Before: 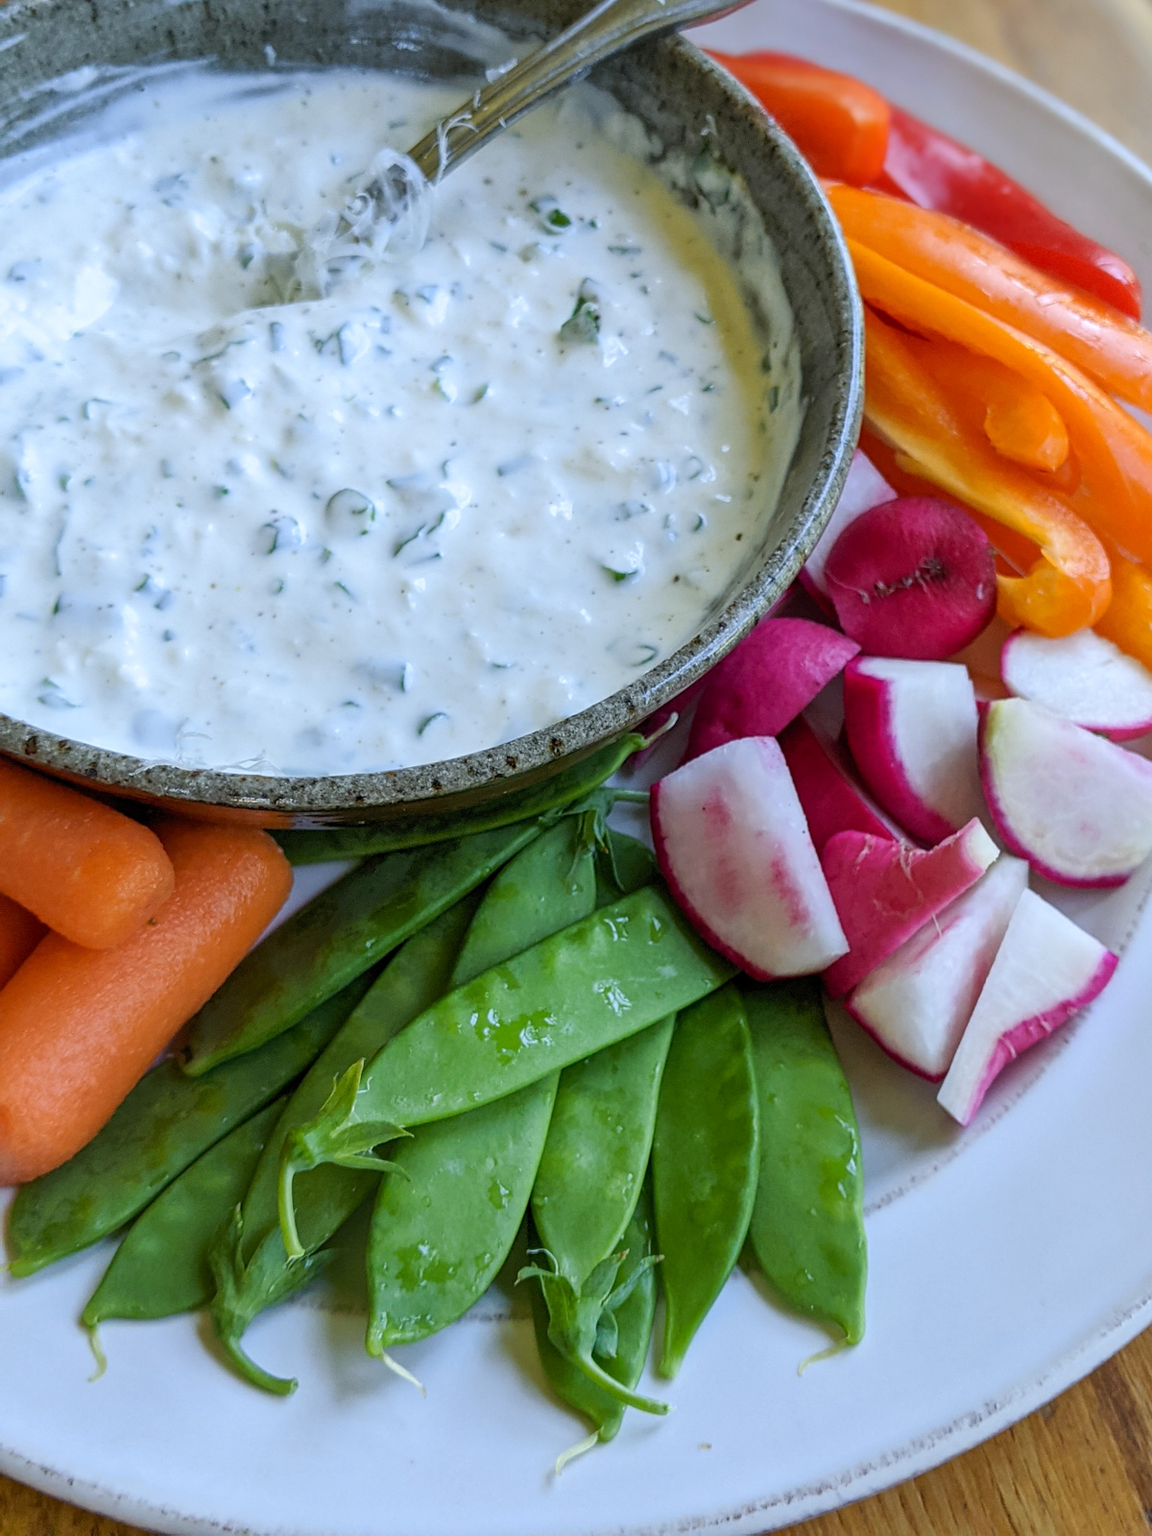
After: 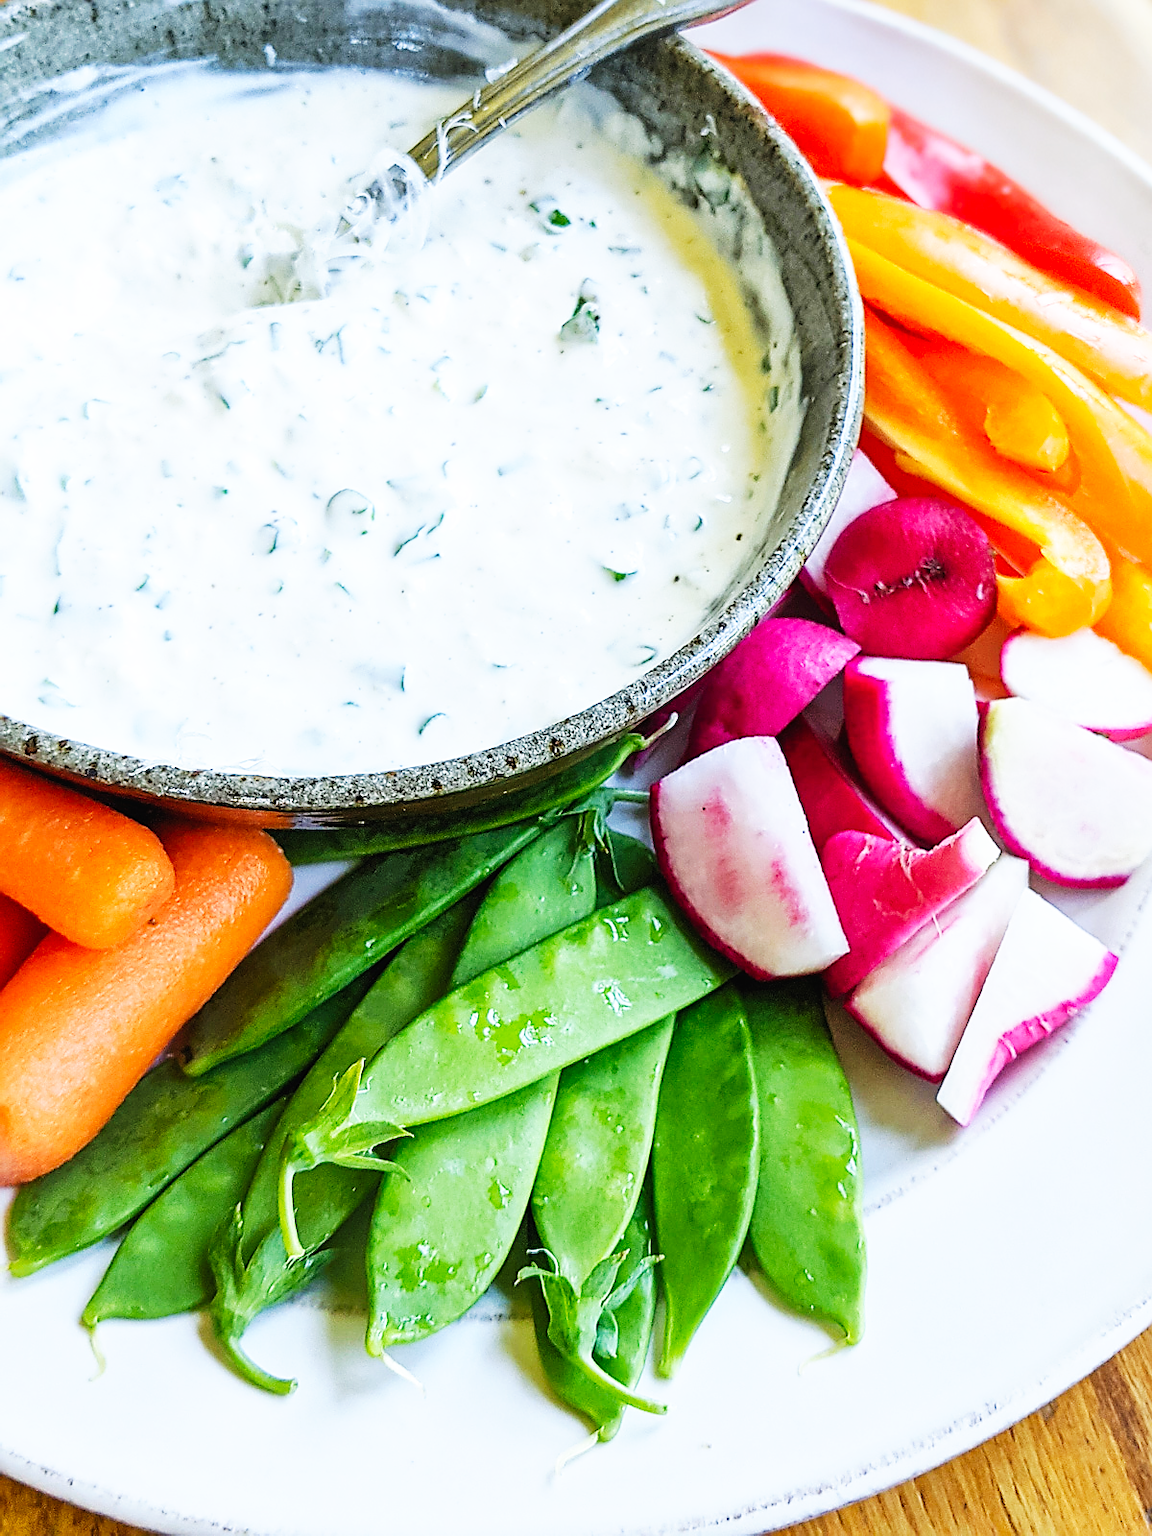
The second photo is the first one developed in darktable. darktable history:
base curve: curves: ch0 [(0, 0) (0.007, 0.004) (0.027, 0.03) (0.046, 0.07) (0.207, 0.54) (0.442, 0.872) (0.673, 0.972) (1, 1)], preserve colors none
exposure: black level correction -0.004, exposure 0.057 EV, compensate highlight preservation false
tone equalizer: on, module defaults
sharpen: radius 1.372, amount 1.261, threshold 0.798
